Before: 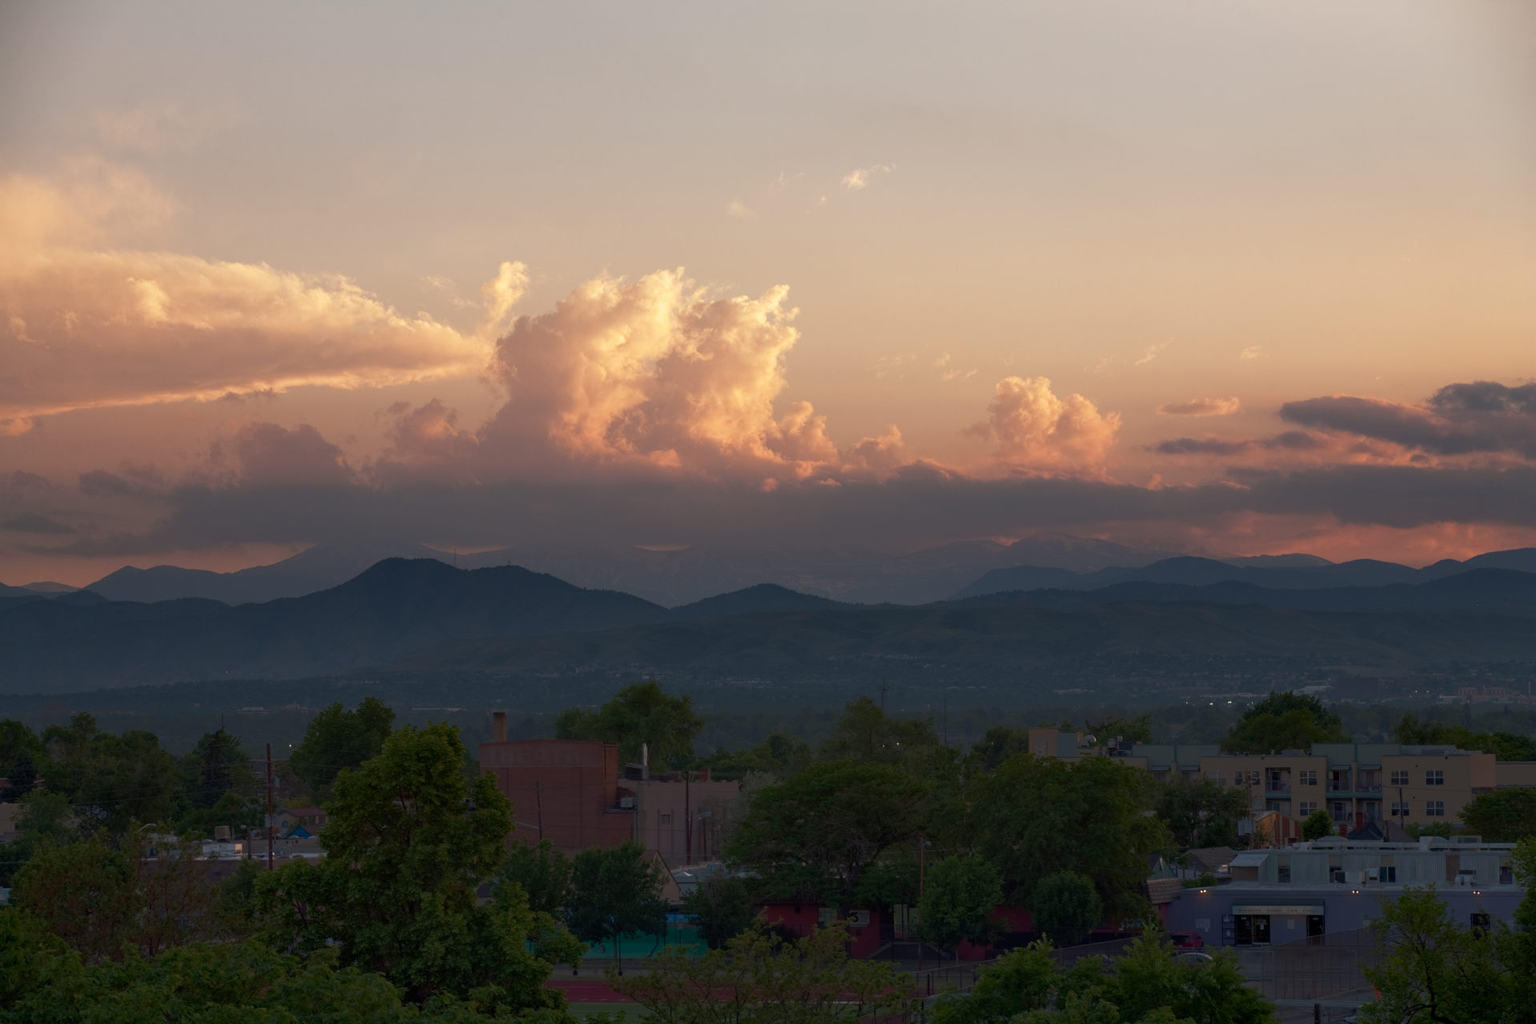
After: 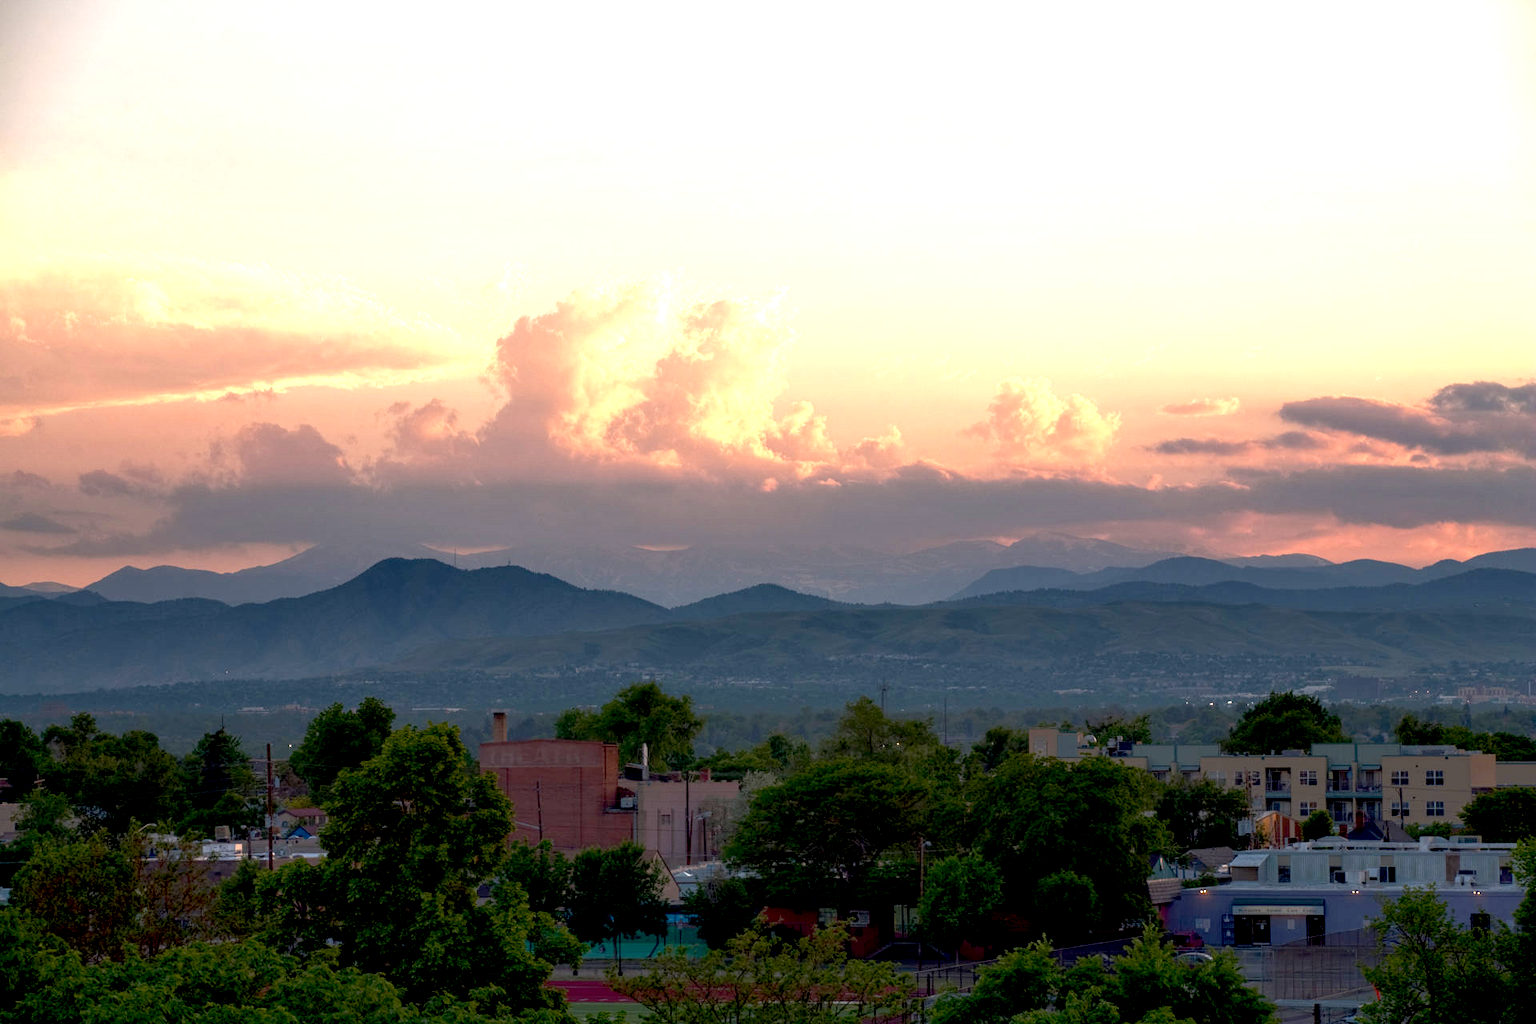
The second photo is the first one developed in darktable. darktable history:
exposure: black level correction 0.009, exposure 1.425 EV, compensate highlight preservation false
local contrast: on, module defaults
